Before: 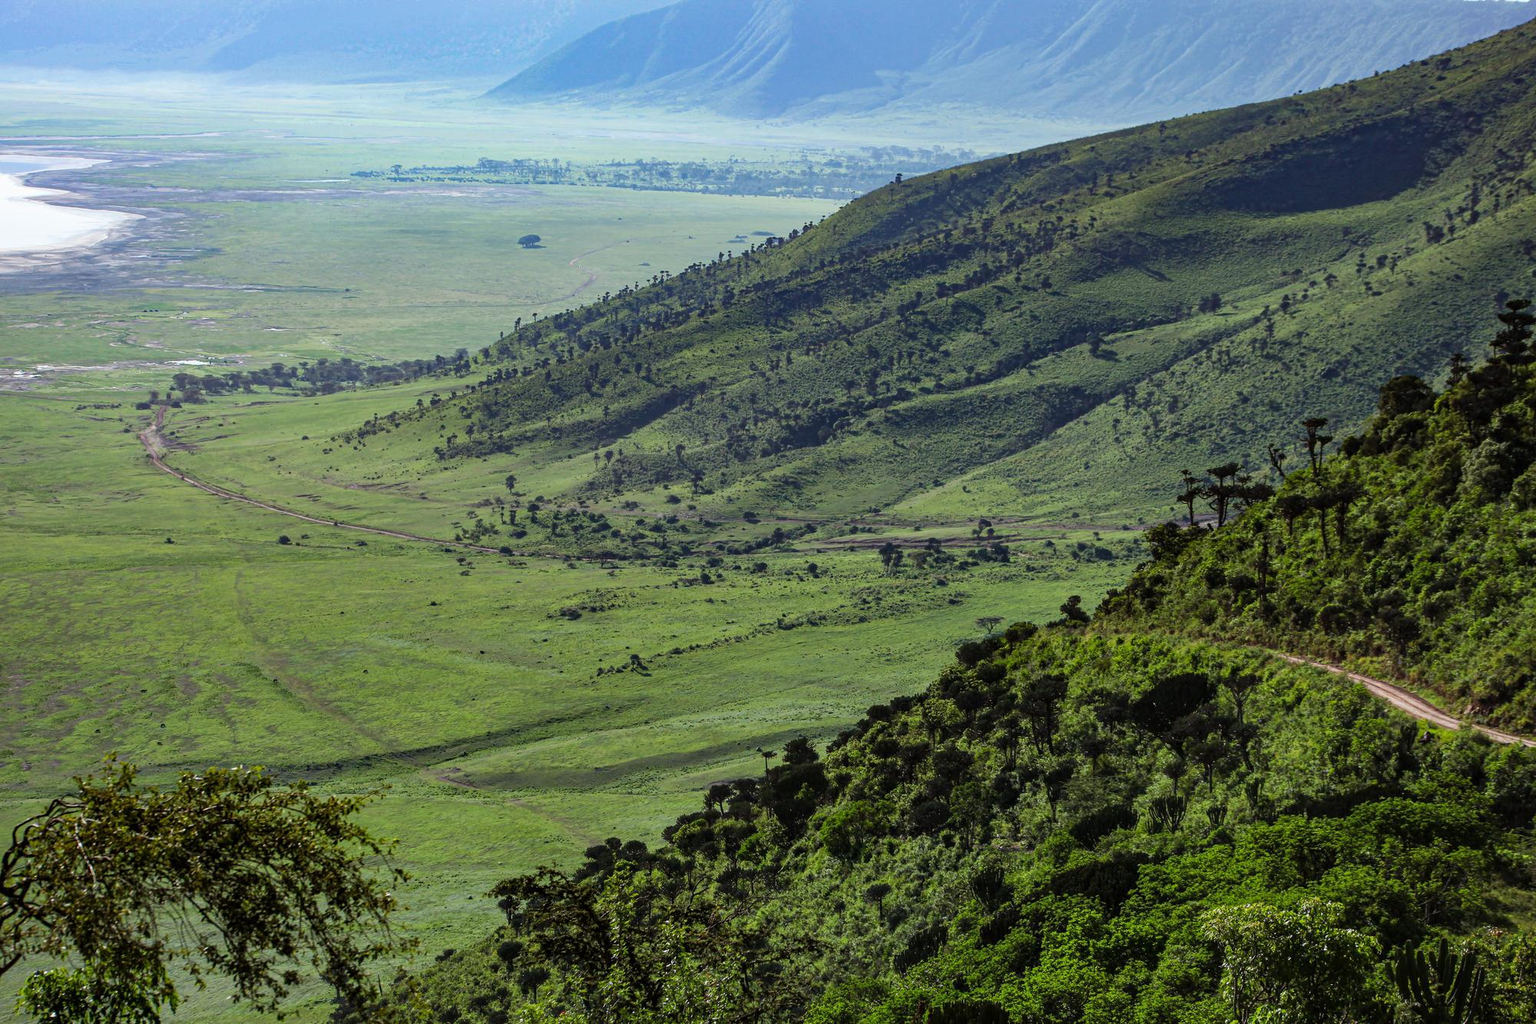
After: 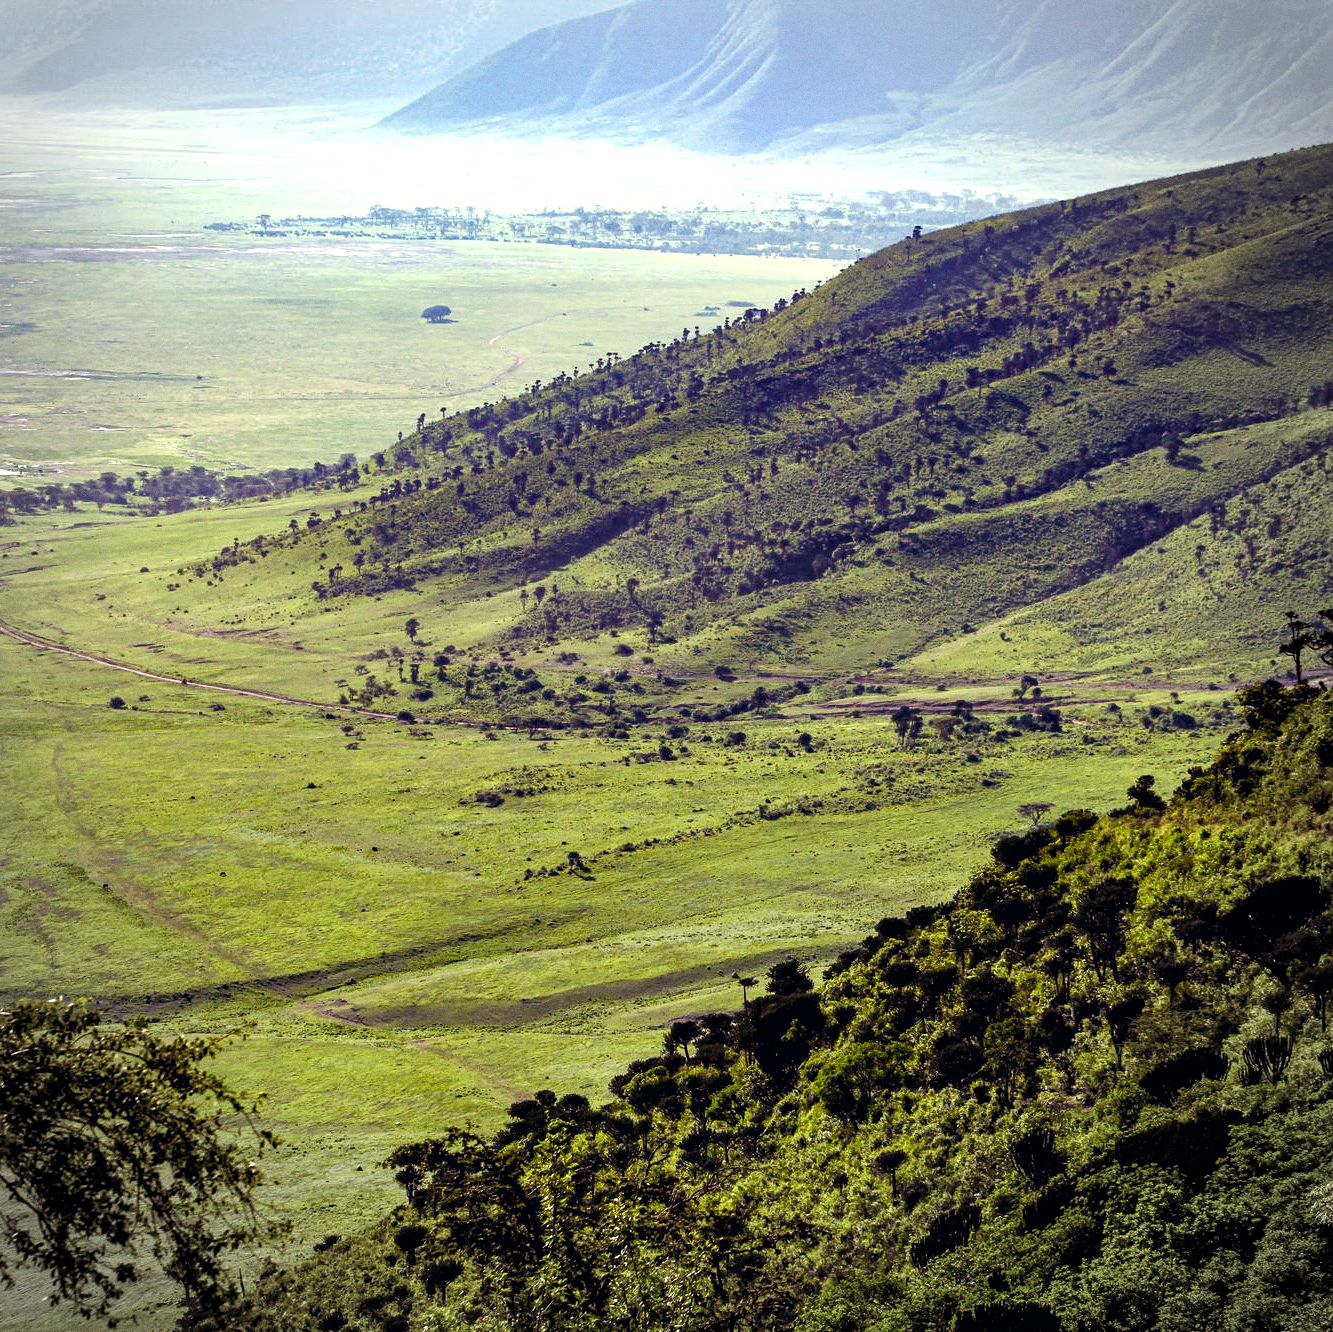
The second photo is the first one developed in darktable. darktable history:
vignetting: on, module defaults
crop and rotate: left 12.673%, right 20.66%
color correction: highlights a* 2.75, highlights b* 5, shadows a* -2.04, shadows b* -4.84, saturation 0.8
color balance rgb: shadows lift › luminance -21.66%, shadows lift › chroma 8.98%, shadows lift › hue 283.37°, power › chroma 1.55%, power › hue 25.59°, highlights gain › luminance 6.08%, highlights gain › chroma 2.55%, highlights gain › hue 90°, global offset › luminance -0.87%, perceptual saturation grading › global saturation 27.49%, perceptual saturation grading › highlights -28.39%, perceptual saturation grading › mid-tones 15.22%, perceptual saturation grading › shadows 33.98%, perceptual brilliance grading › highlights 10%, perceptual brilliance grading › mid-tones 5%
exposure: black level correction 0.001, exposure 0.5 EV, compensate exposure bias true, compensate highlight preservation false
grain: coarseness 0.09 ISO
